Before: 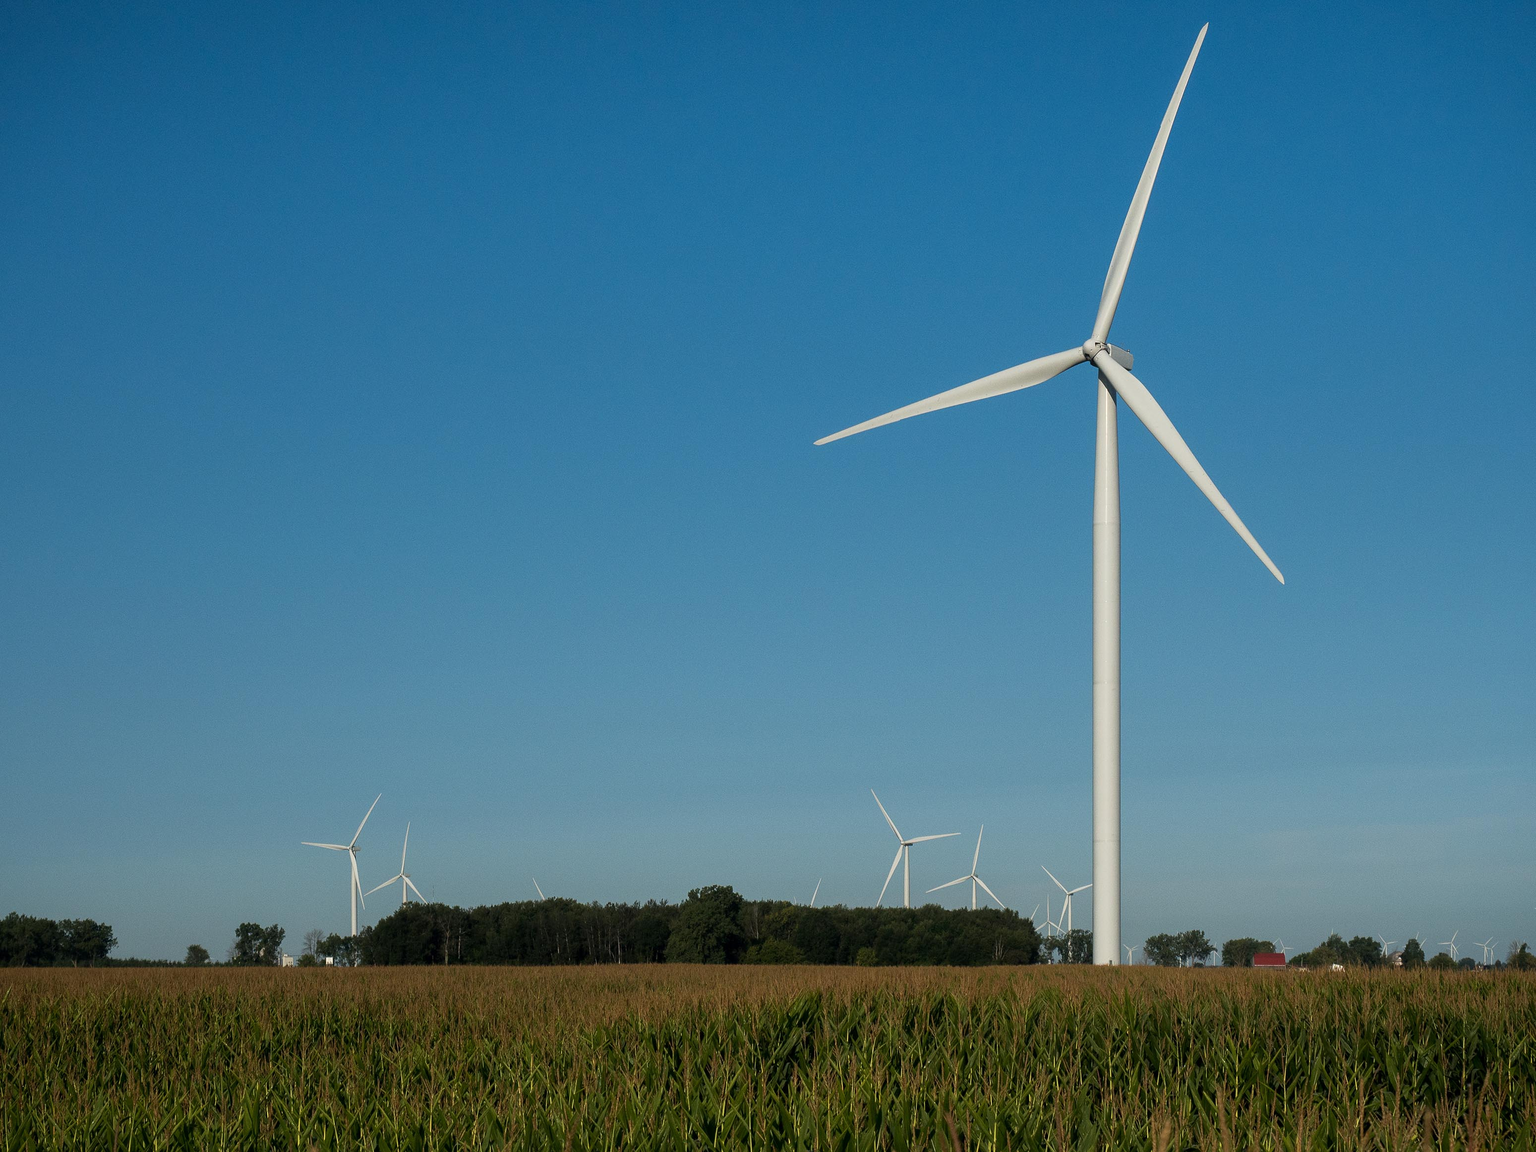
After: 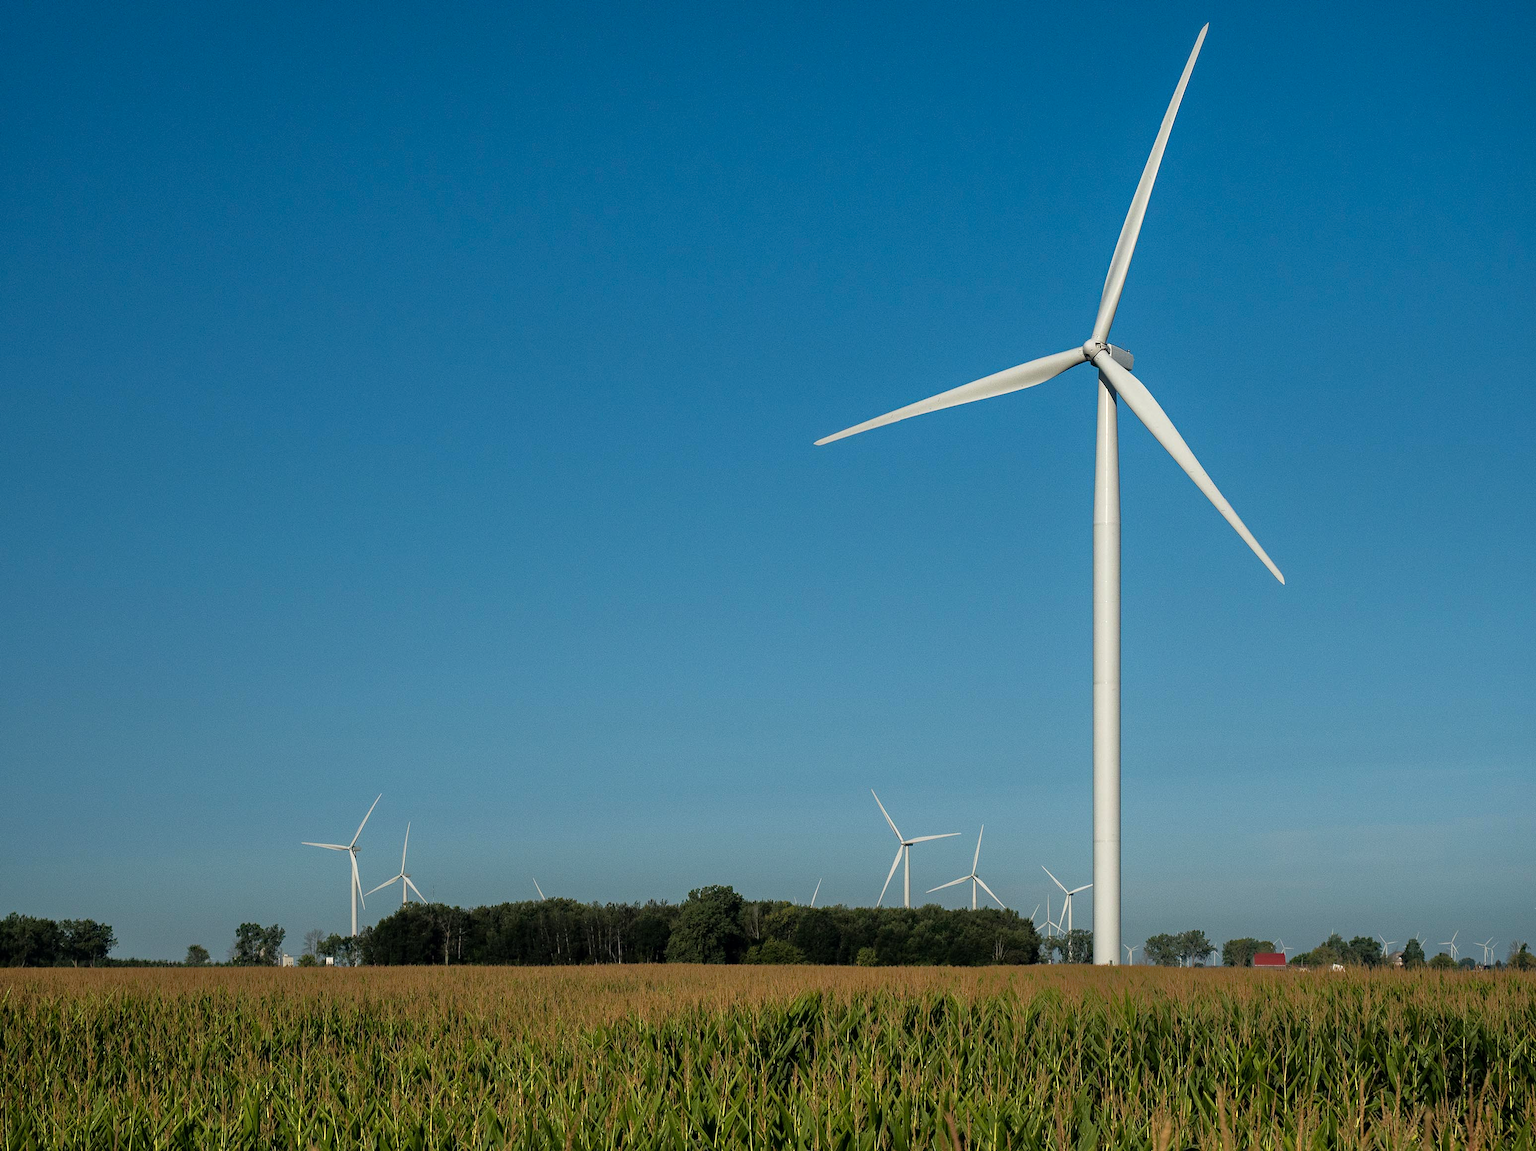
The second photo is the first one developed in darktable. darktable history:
tone equalizer: -8 EV -0.512 EV, -7 EV -0.309 EV, -6 EV -0.104 EV, -5 EV 0.44 EV, -4 EV 0.957 EV, -3 EV 0.796 EV, -2 EV -0.007 EV, -1 EV 0.143 EV, +0 EV -0.011 EV
haze removal: adaptive false
